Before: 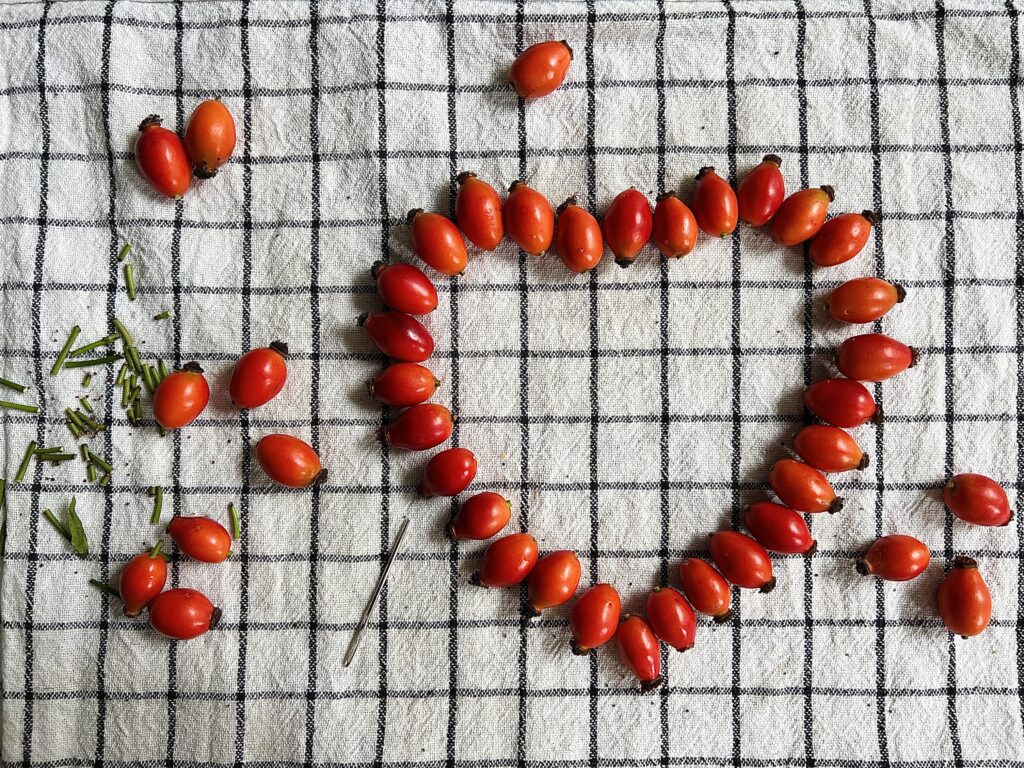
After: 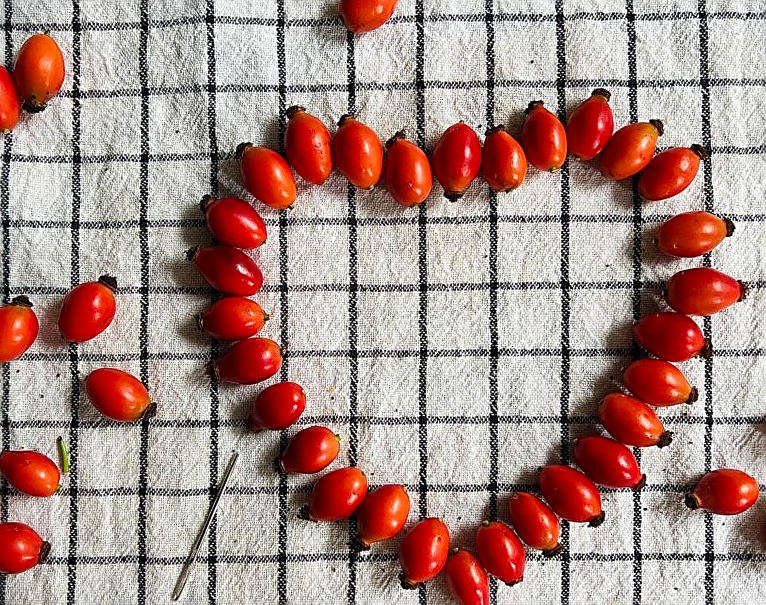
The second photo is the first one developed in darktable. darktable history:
crop: left 16.768%, top 8.653%, right 8.362%, bottom 12.485%
sharpen: on, module defaults
